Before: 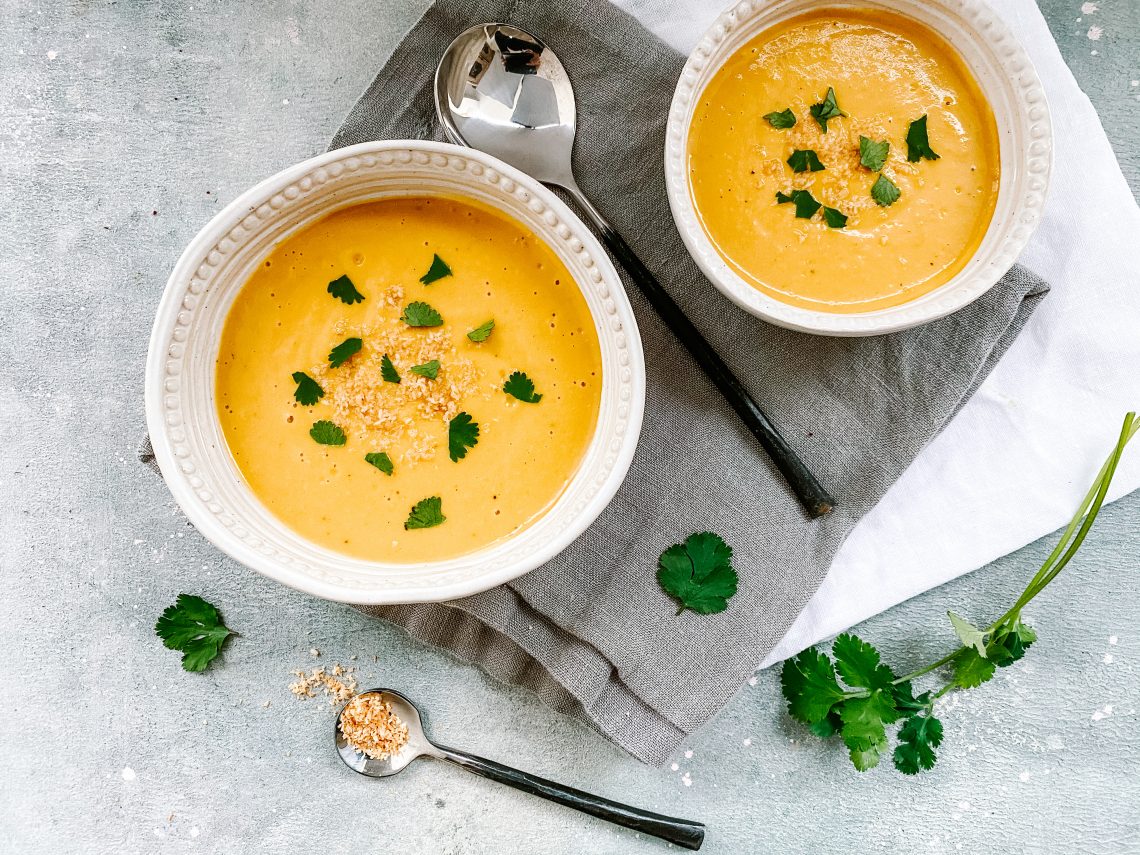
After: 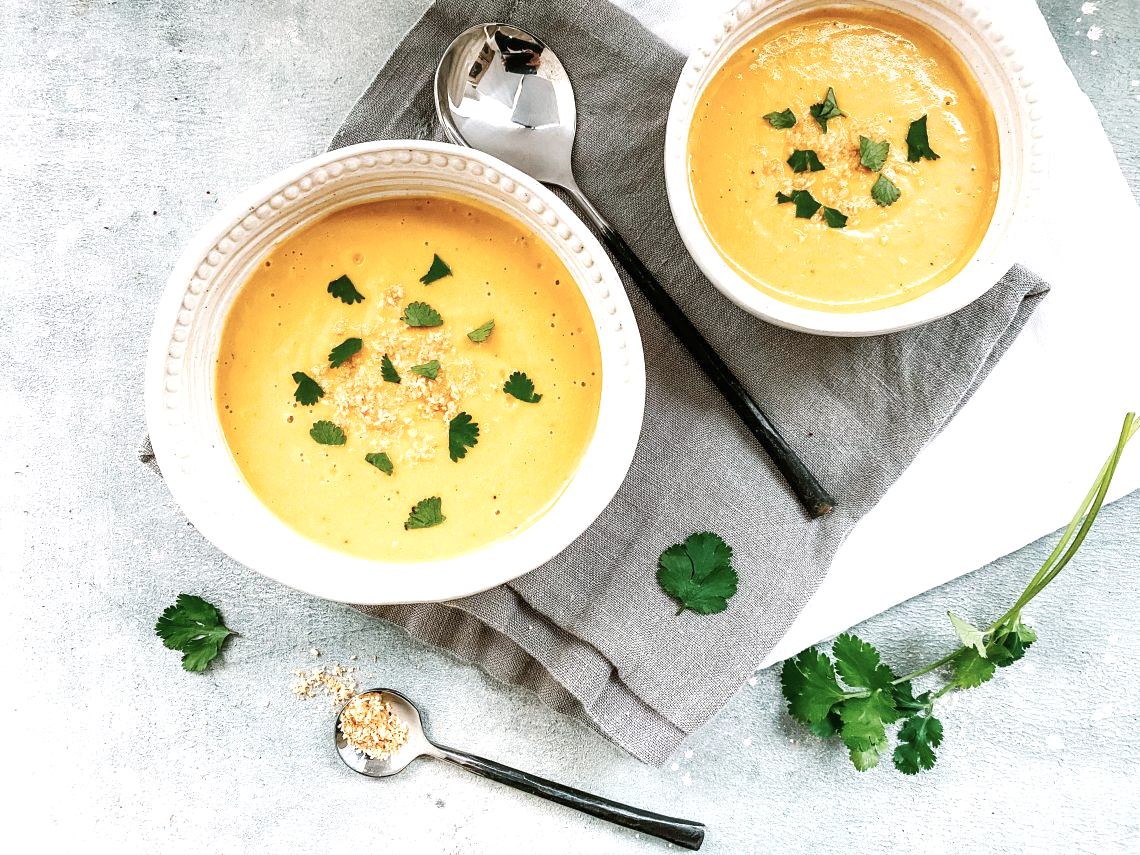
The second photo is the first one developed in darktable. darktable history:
exposure: exposure 0.553 EV, compensate highlight preservation false
contrast brightness saturation: contrast 0.056, brightness -0.006, saturation -0.233
